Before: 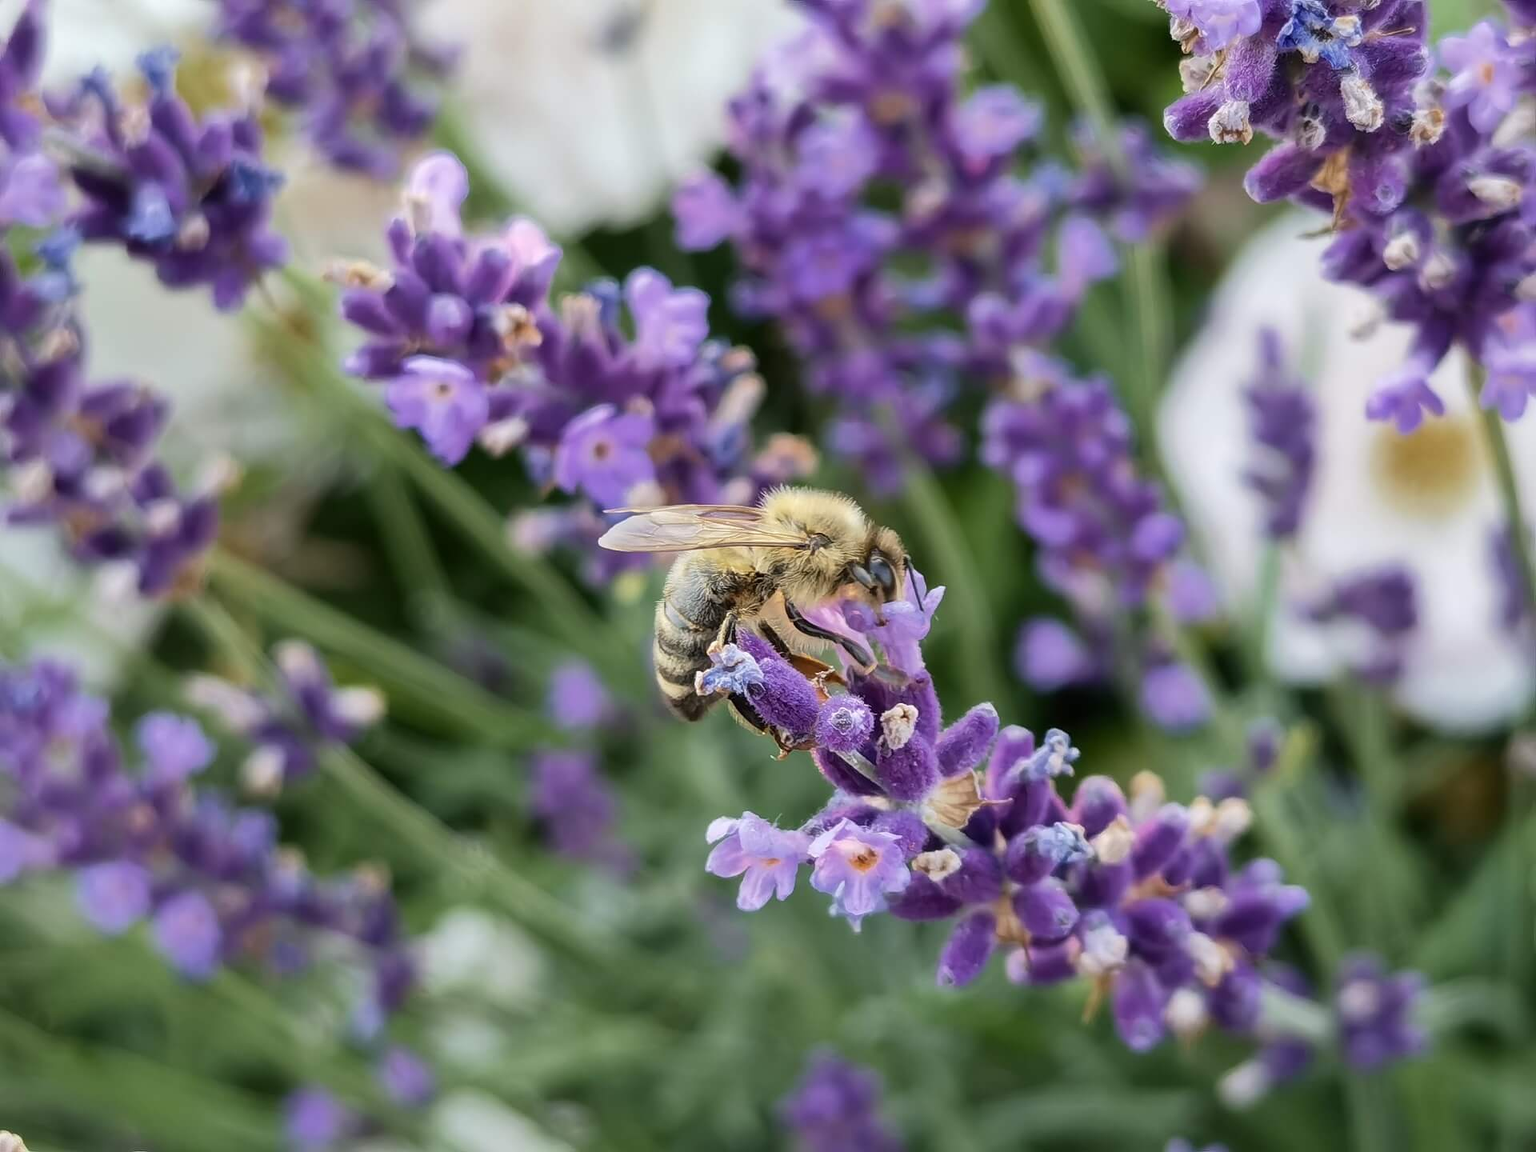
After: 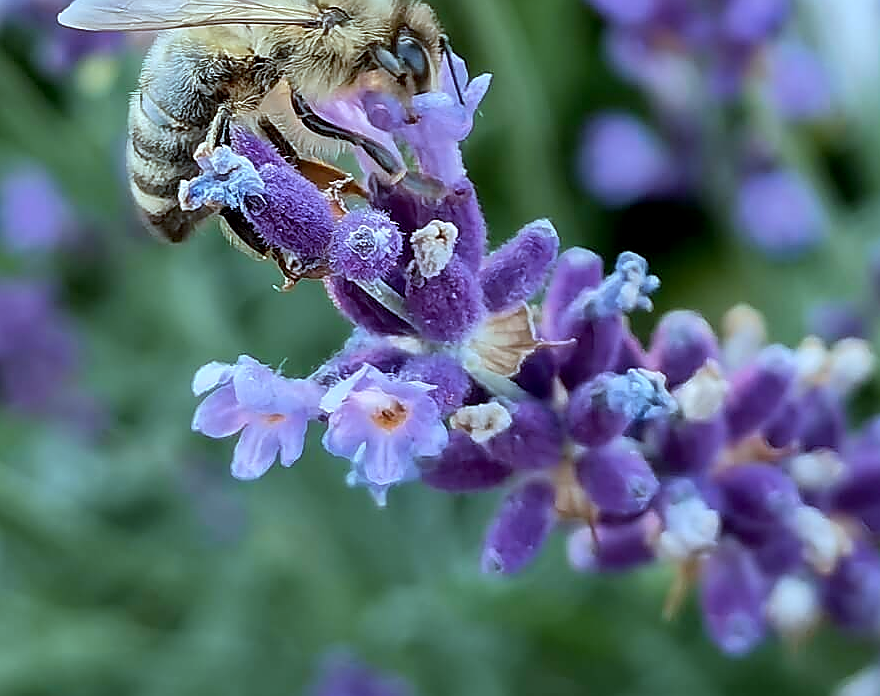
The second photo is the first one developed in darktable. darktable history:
crop: left 35.976%, top 45.819%, right 18.162%, bottom 5.807%
sharpen: radius 1.4, amount 1.25, threshold 0.7
color correction: highlights a* -10.69, highlights b* -19.19
exposure: black level correction 0.005, exposure 0.001 EV, compensate highlight preservation false
